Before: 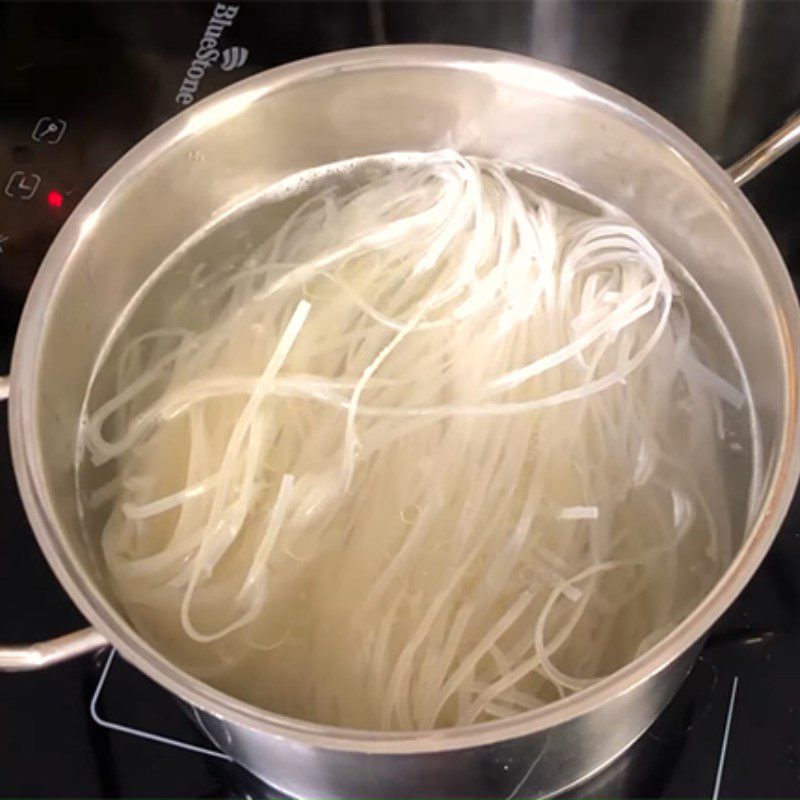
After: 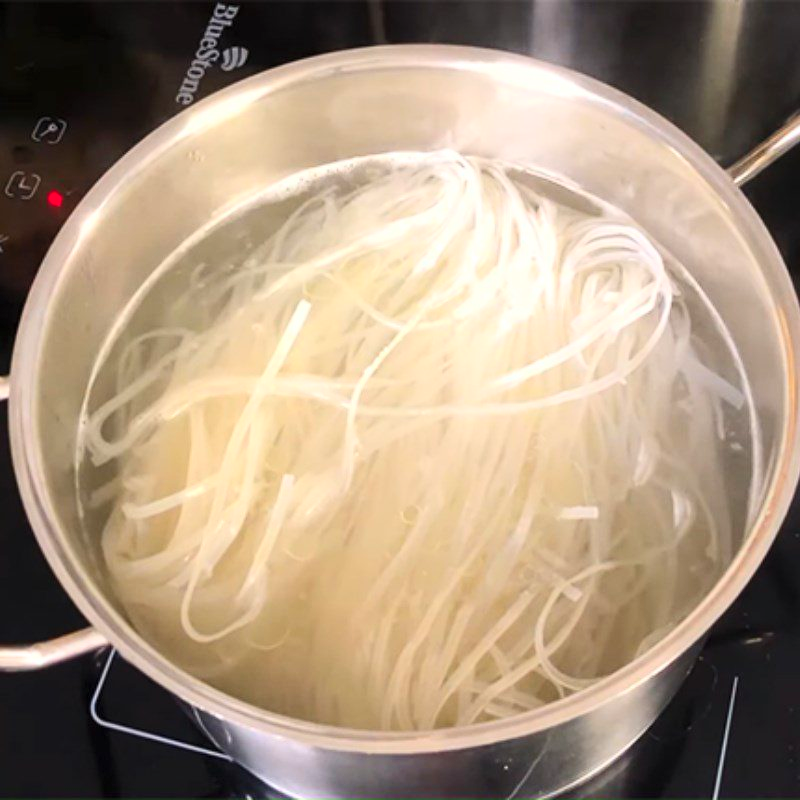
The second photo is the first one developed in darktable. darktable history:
contrast brightness saturation: contrast 0.196, brightness 0.16, saturation 0.215
